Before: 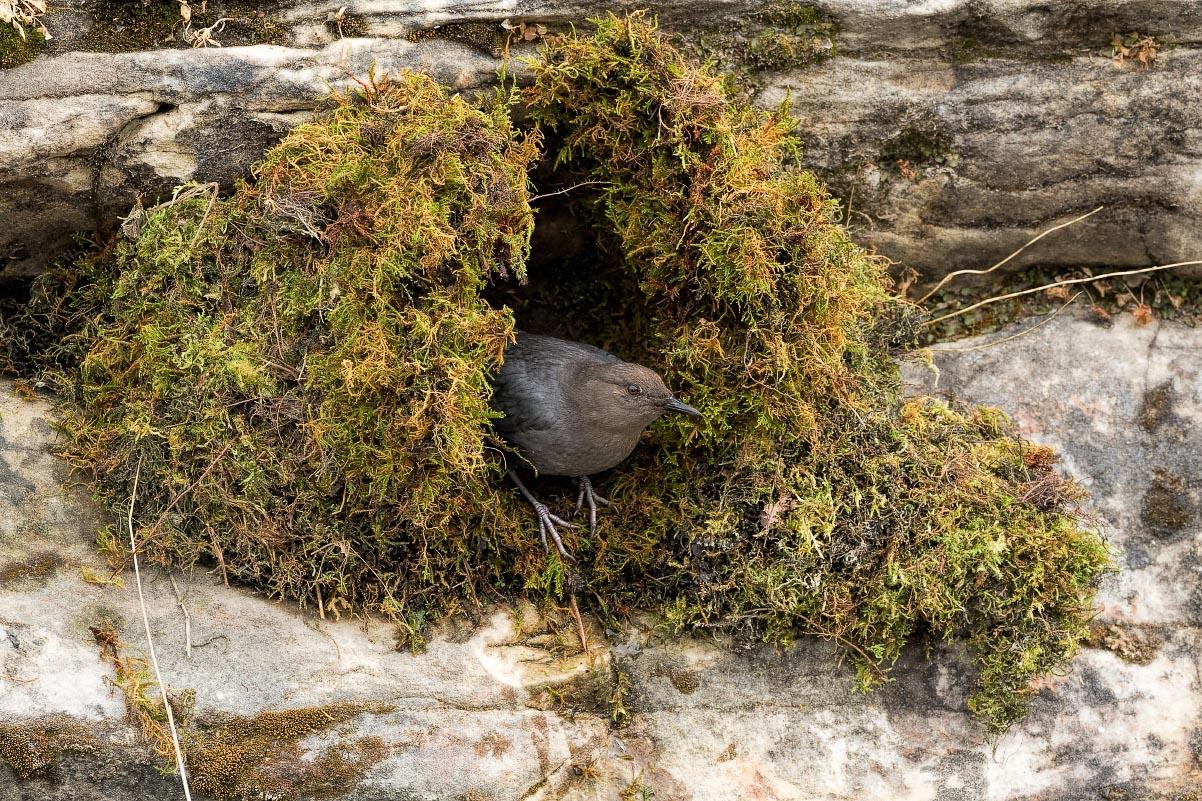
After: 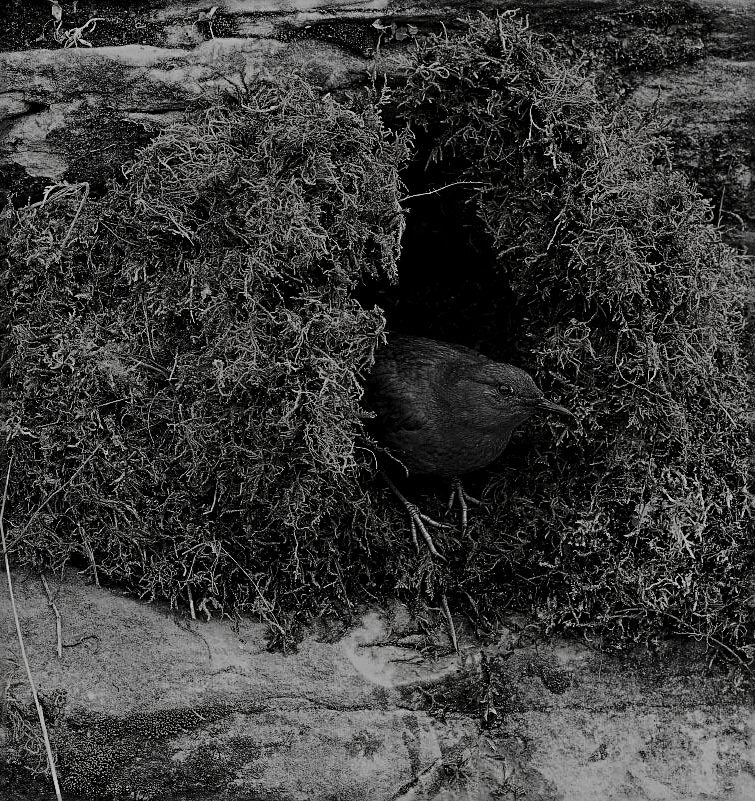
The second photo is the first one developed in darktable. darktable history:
filmic rgb: black relative exposure -7.65 EV, white relative exposure 4.56 EV, hardness 3.61
crop: left 10.744%, right 26.425%
sharpen: radius 2.563, amount 0.641
contrast brightness saturation: contrast -0.039, brightness -0.584, saturation -0.984
